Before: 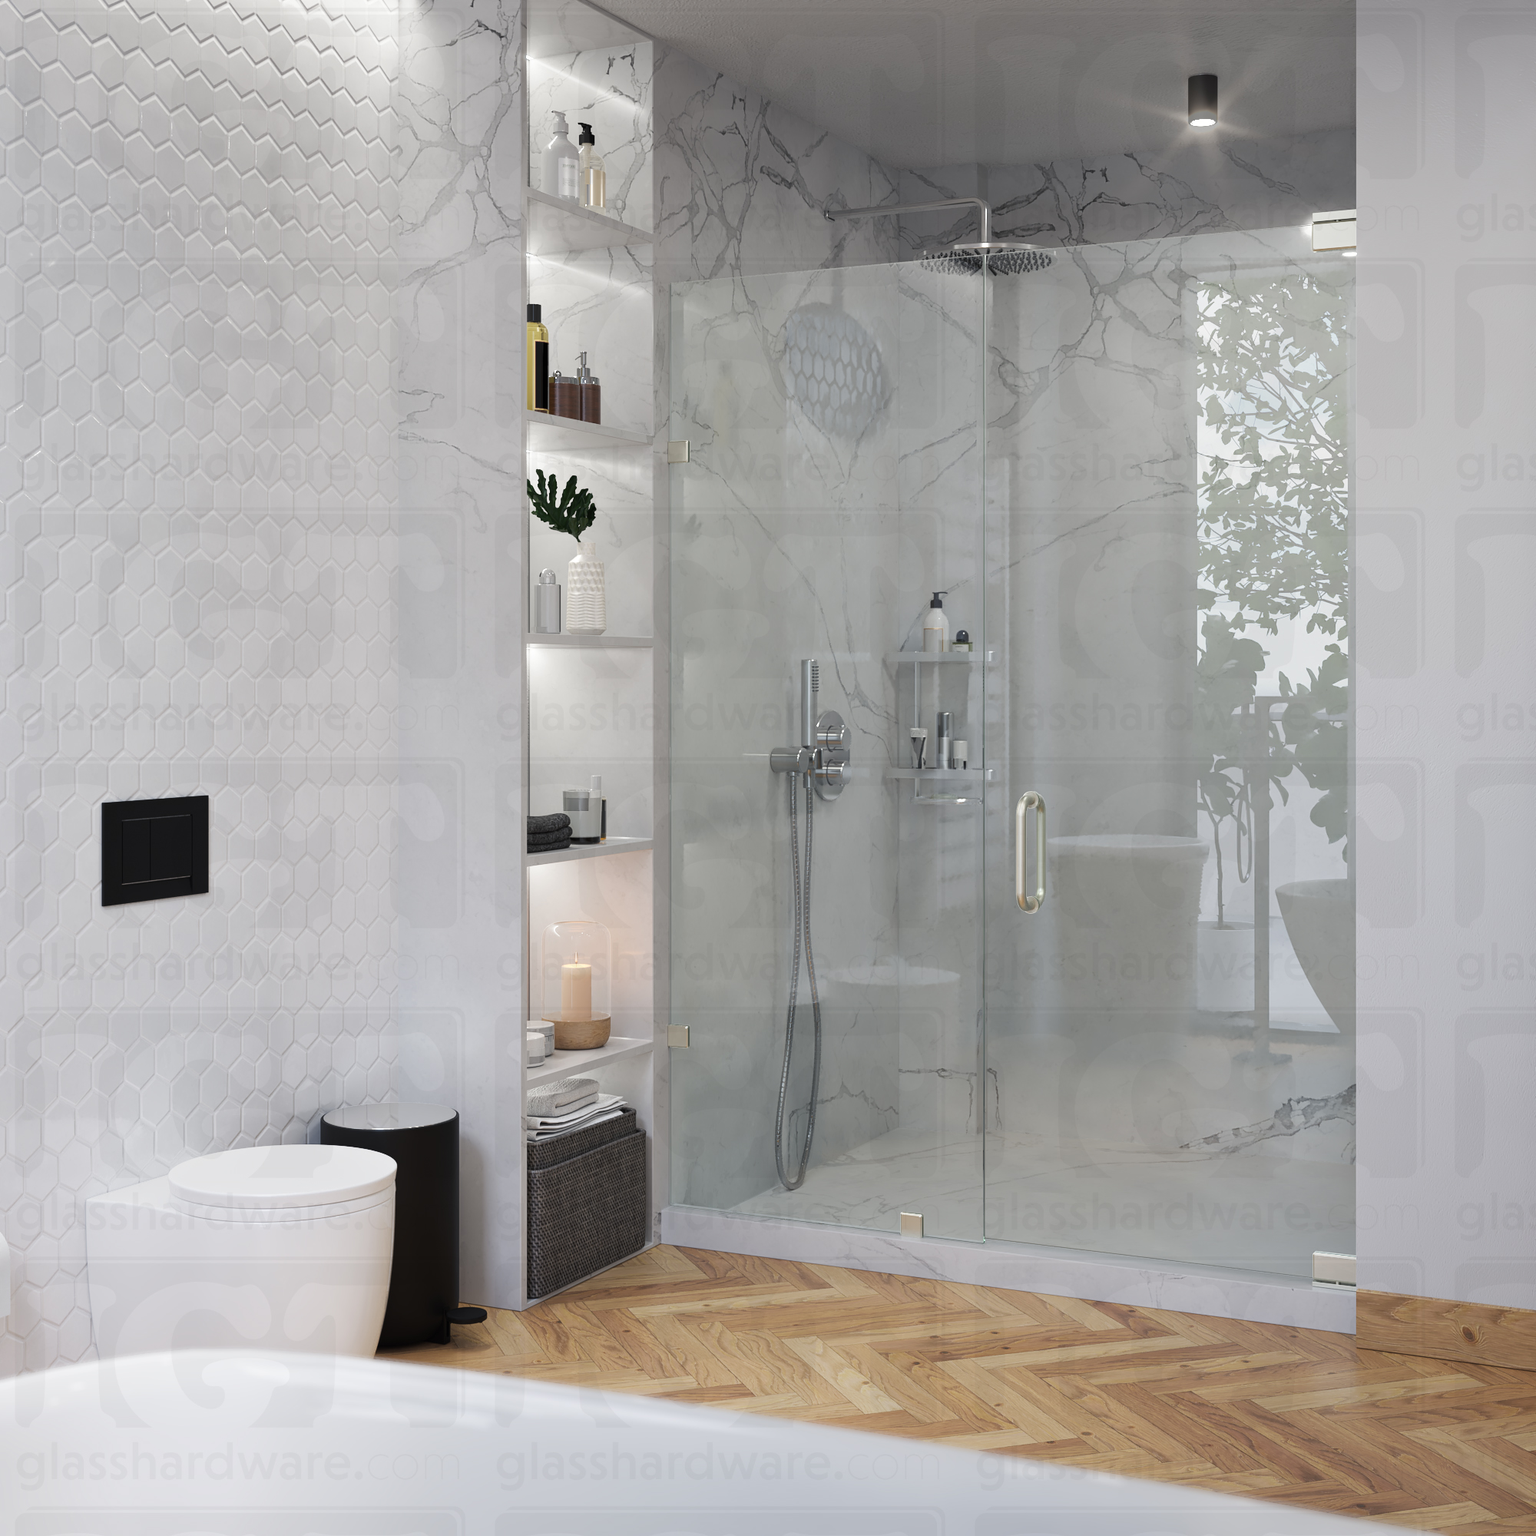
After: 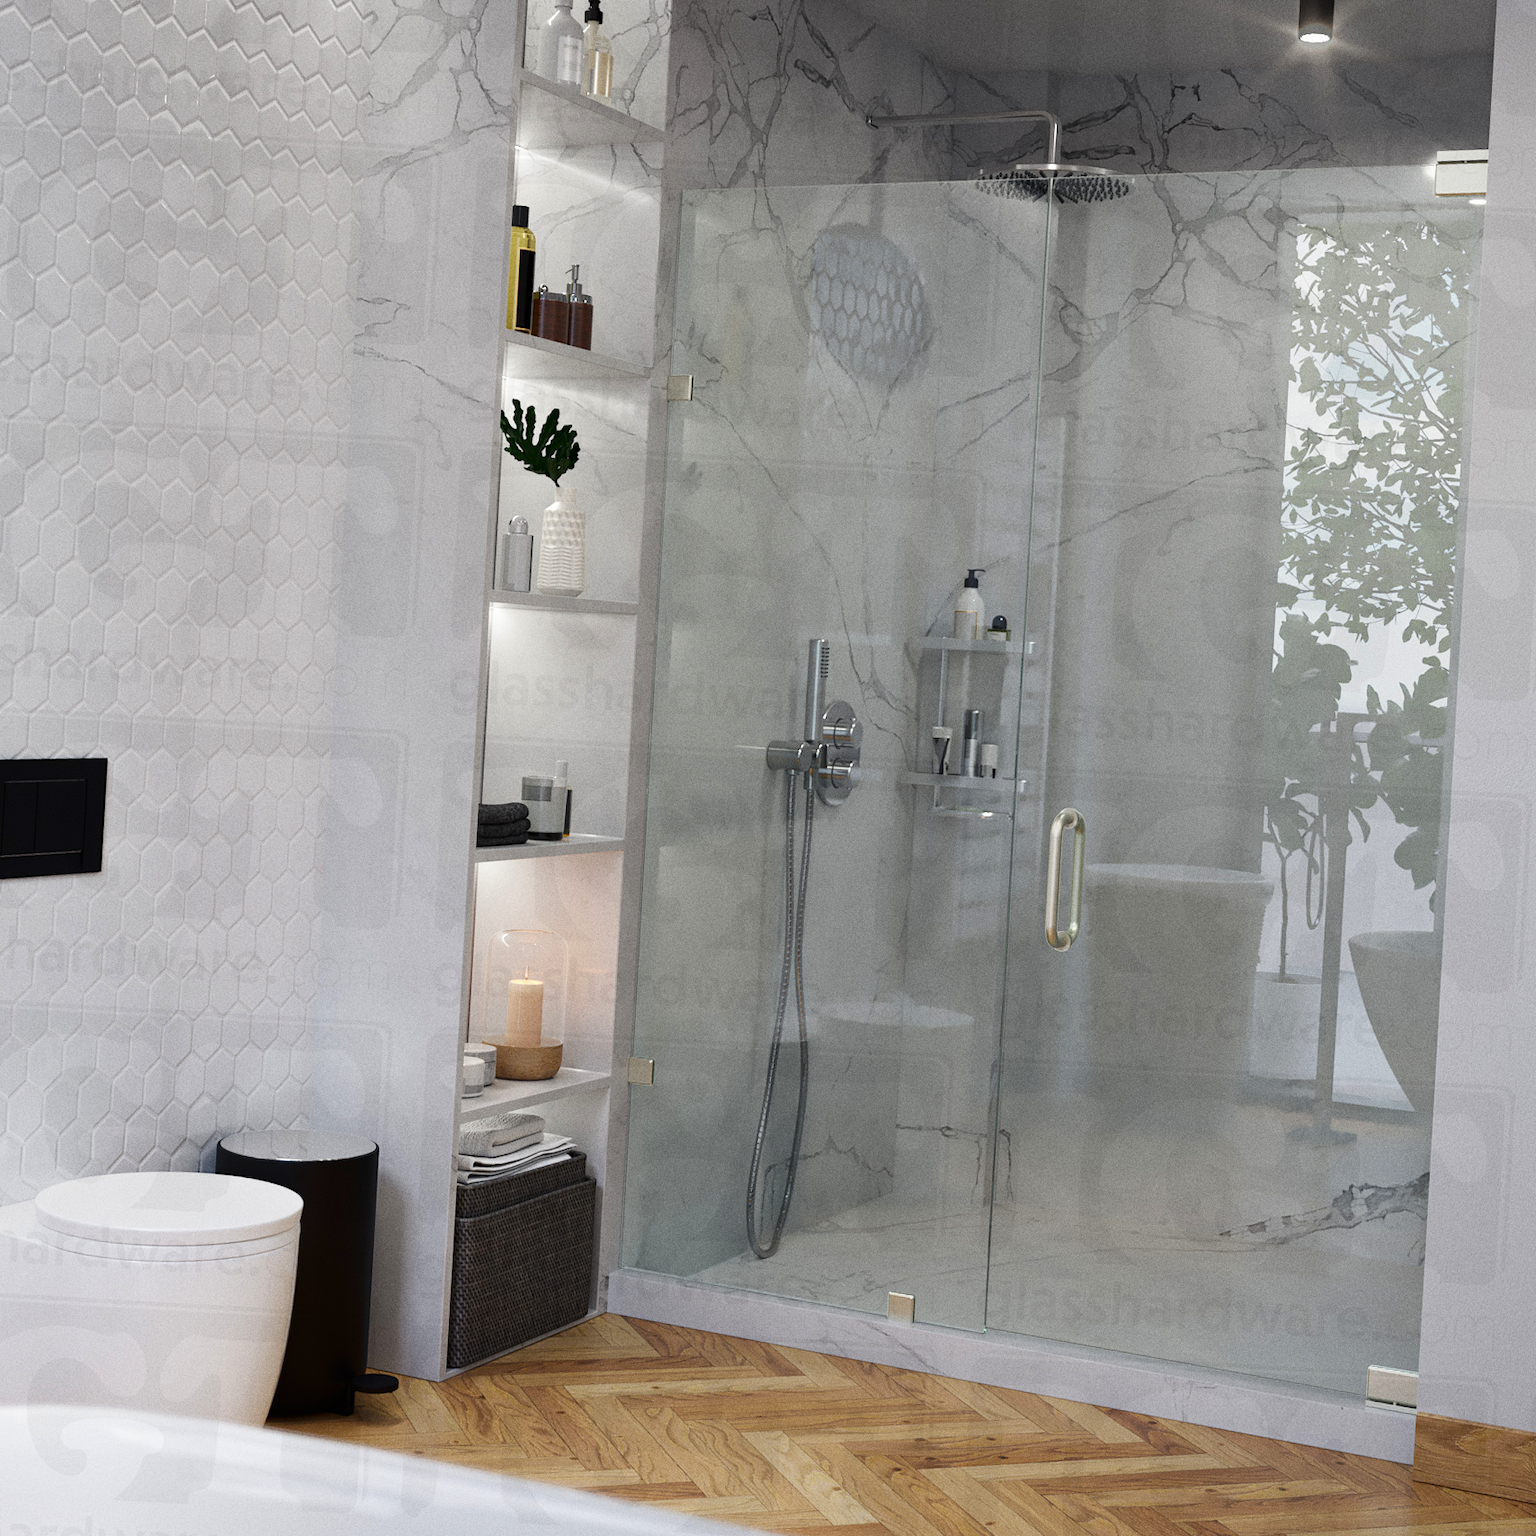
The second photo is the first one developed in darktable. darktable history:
grain: coarseness 0.09 ISO
crop and rotate: angle -3.27°, left 5.211%, top 5.211%, right 4.607%, bottom 4.607%
contrast brightness saturation: contrast 0.12, brightness -0.12, saturation 0.2
